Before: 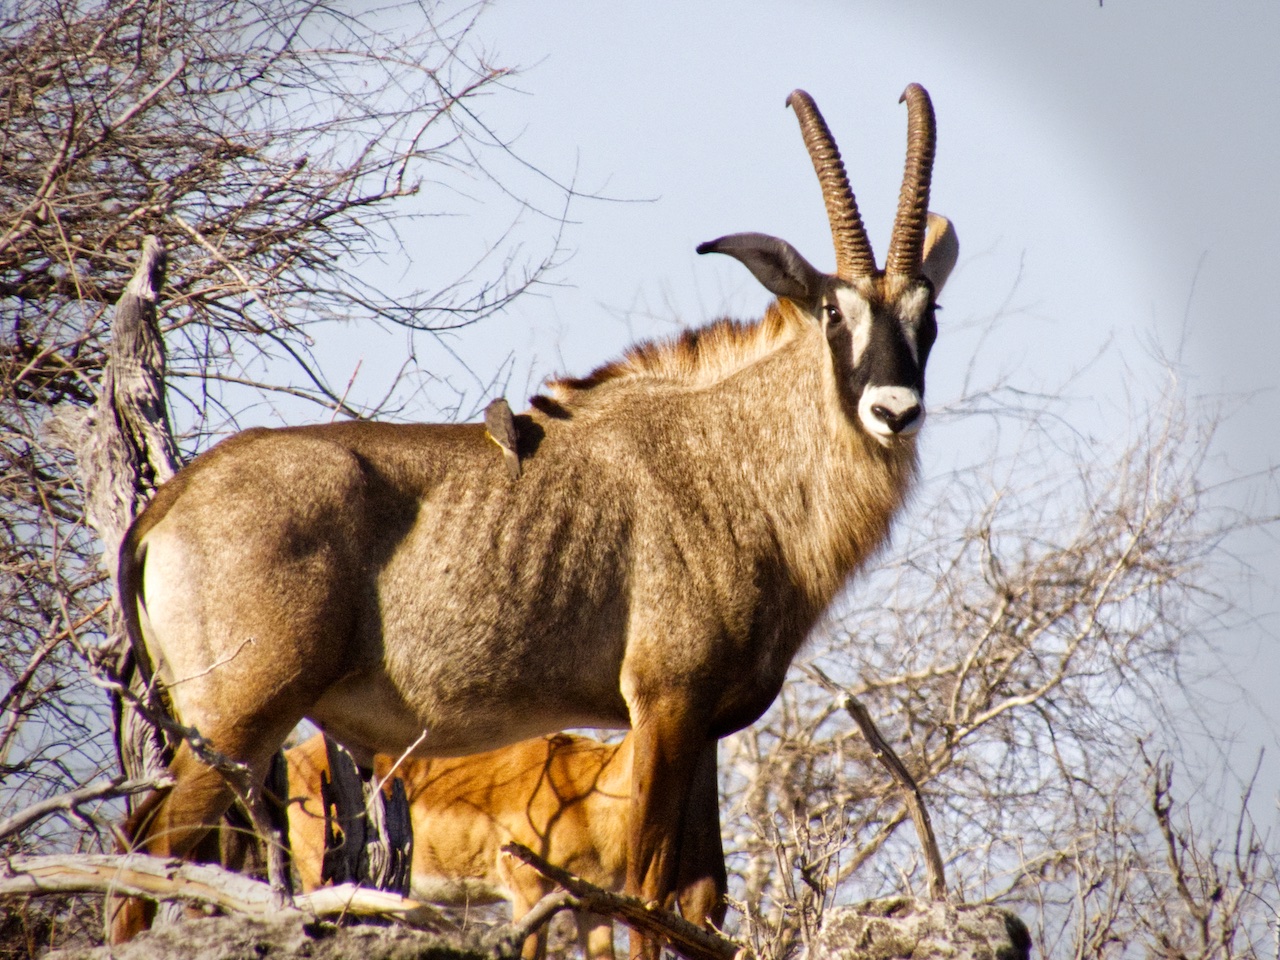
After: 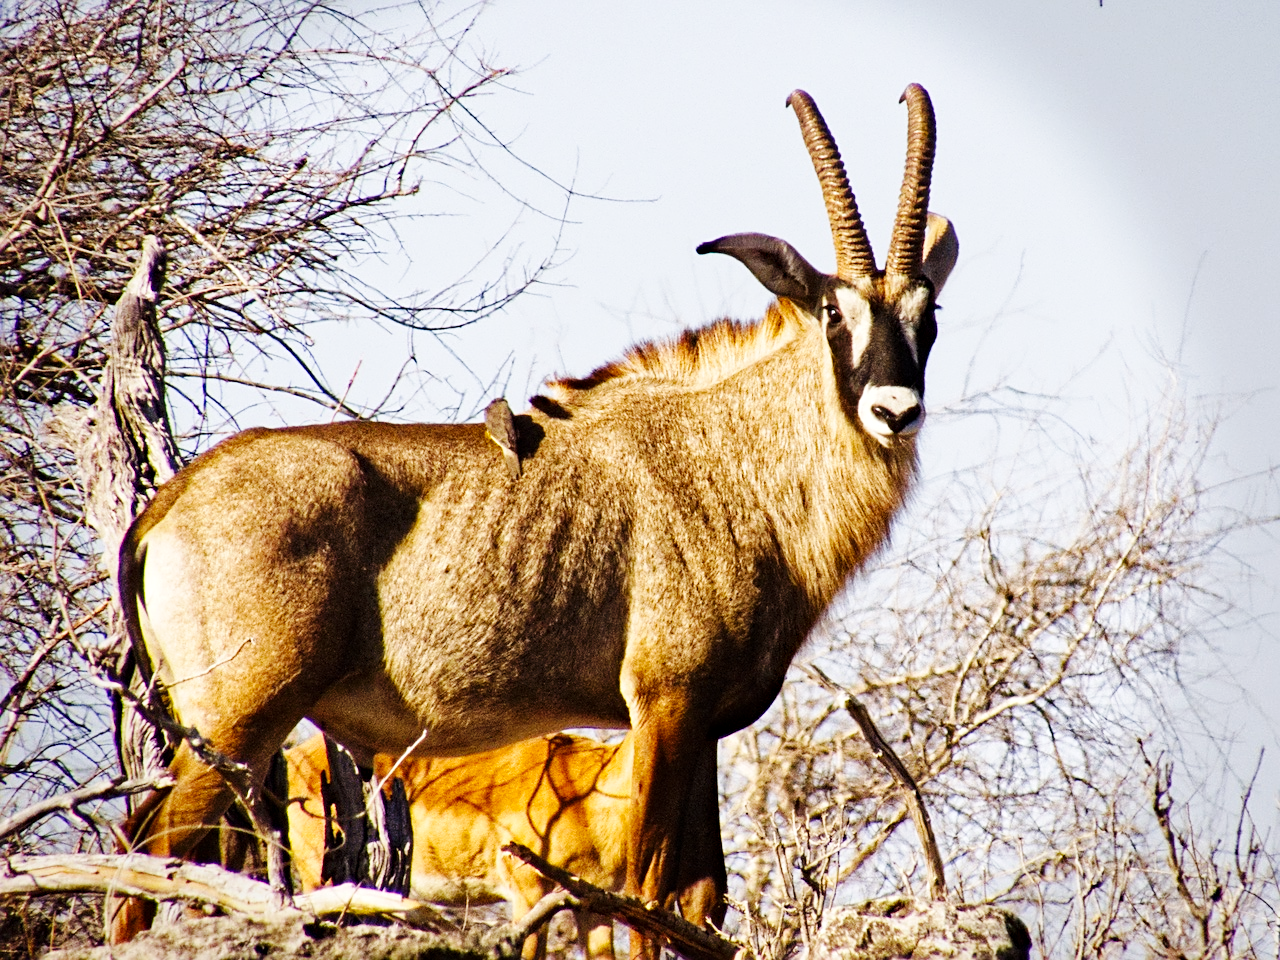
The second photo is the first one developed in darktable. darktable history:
haze removal: strength 0.287, distance 0.25, compatibility mode true, adaptive false
sharpen: on, module defaults
base curve: curves: ch0 [(0, 0) (0.032, 0.025) (0.121, 0.166) (0.206, 0.329) (0.605, 0.79) (1, 1)], preserve colors none
